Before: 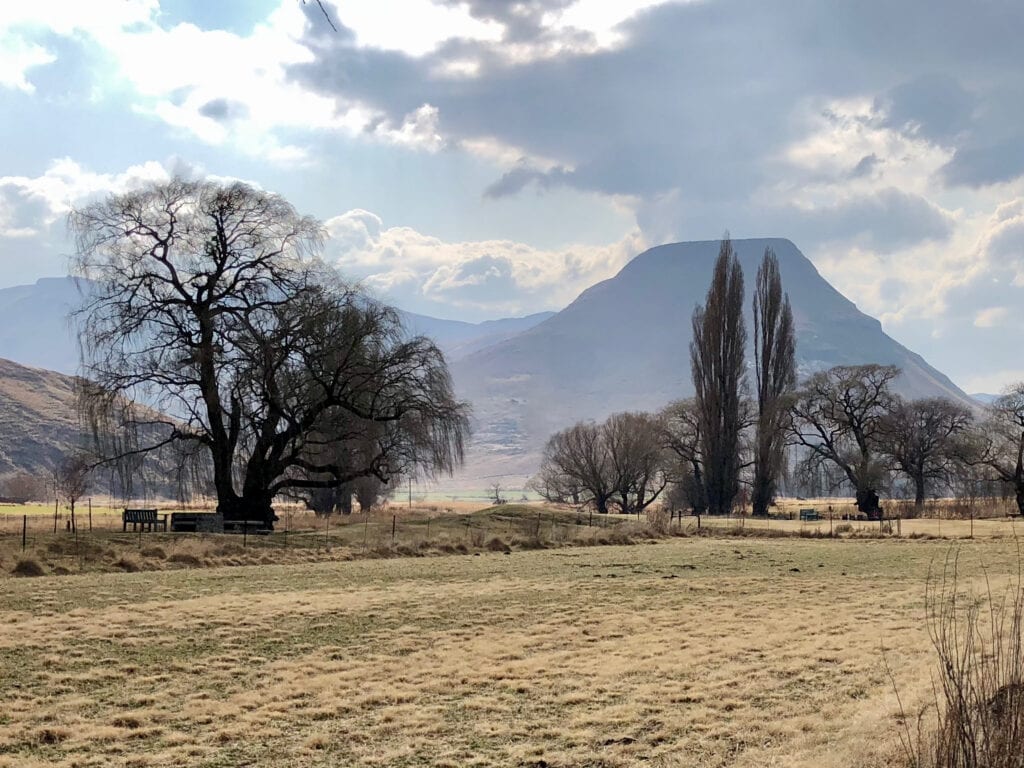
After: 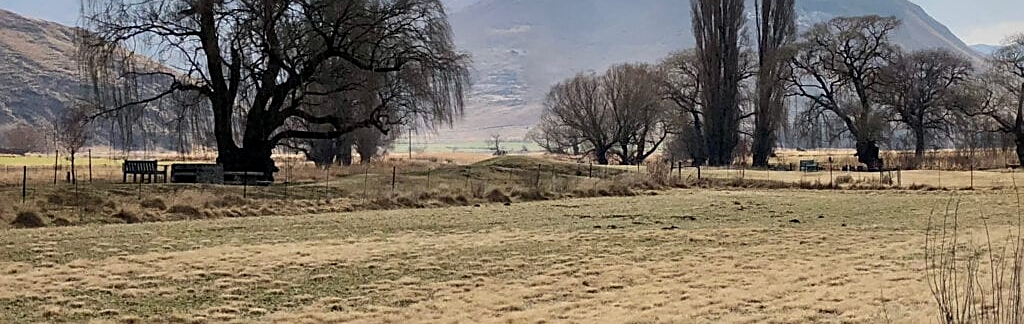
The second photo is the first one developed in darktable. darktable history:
crop: top 45.551%, bottom 12.262%
sharpen: on, module defaults
